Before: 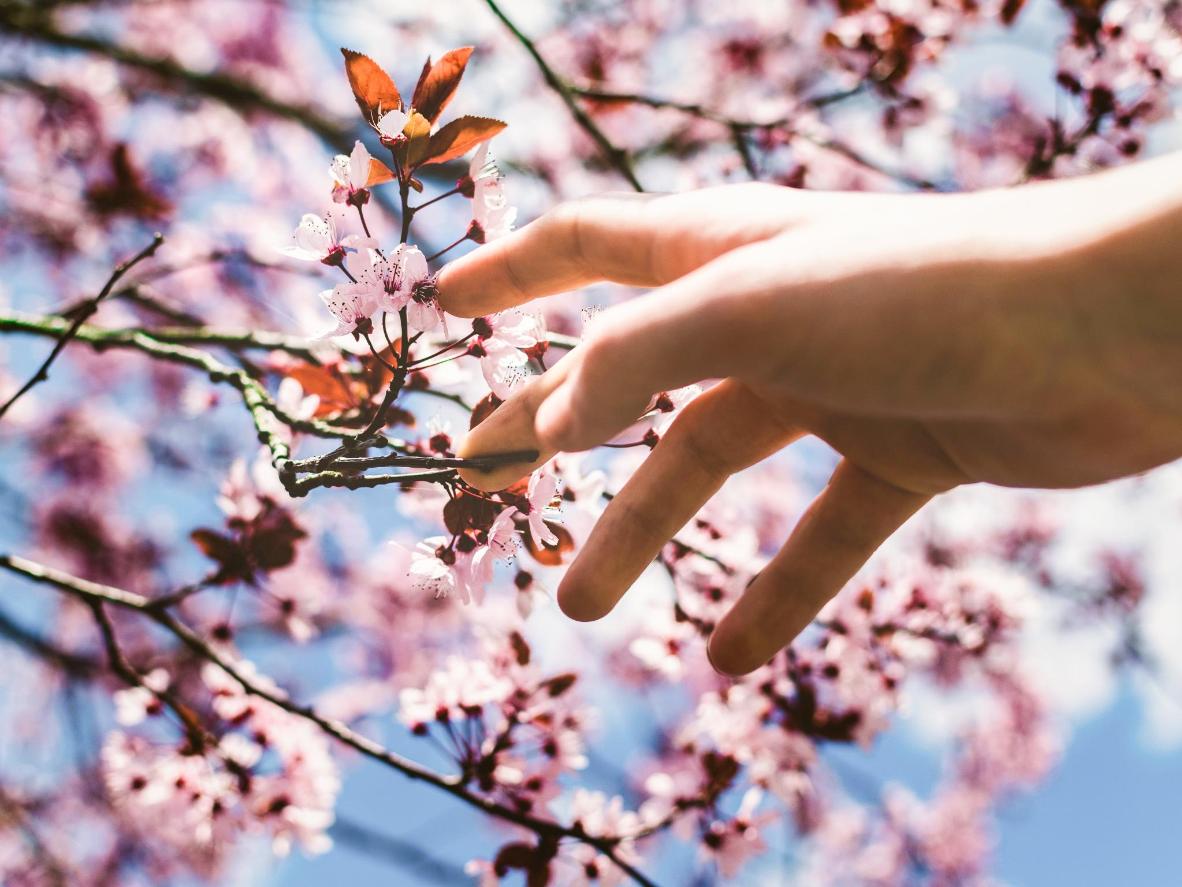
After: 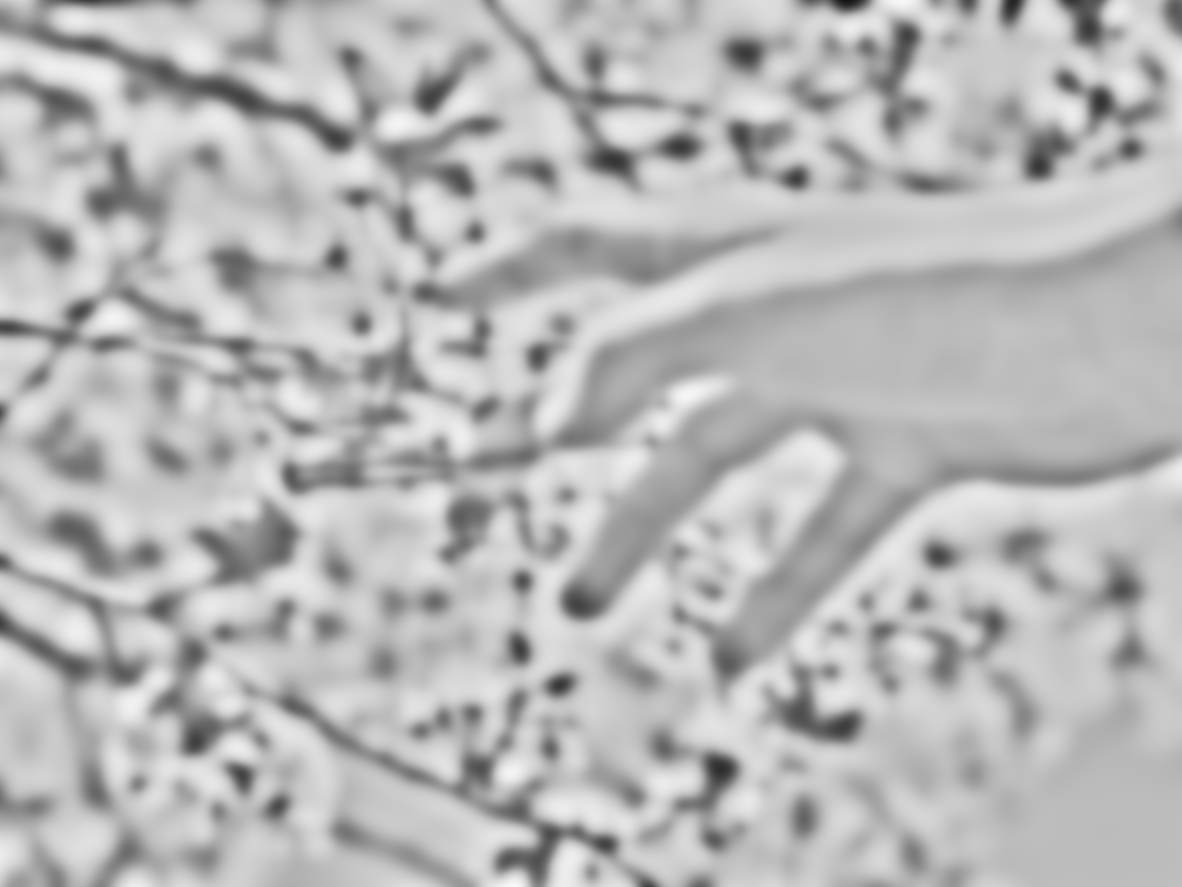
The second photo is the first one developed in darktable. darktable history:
base curve: curves: ch0 [(0, 0) (0.007, 0.004) (0.027, 0.03) (0.046, 0.07) (0.207, 0.54) (0.442, 0.872) (0.673, 0.972) (1, 1)], preserve colors none
highpass: sharpness 49.79%, contrast boost 49.79% | blend: blend mode softlight, opacity 32%; mask: uniform (no mask)
lowpass: on, module defaults | blend: blend mode softlight, opacity 33%; mask: uniform (no mask)
velvia: on, module defaults
tone curve: curves: ch0 [(0, 0) (0.266, 0.247) (0.741, 0.751) (1, 1)], color space Lab, linked channels, preserve colors none
